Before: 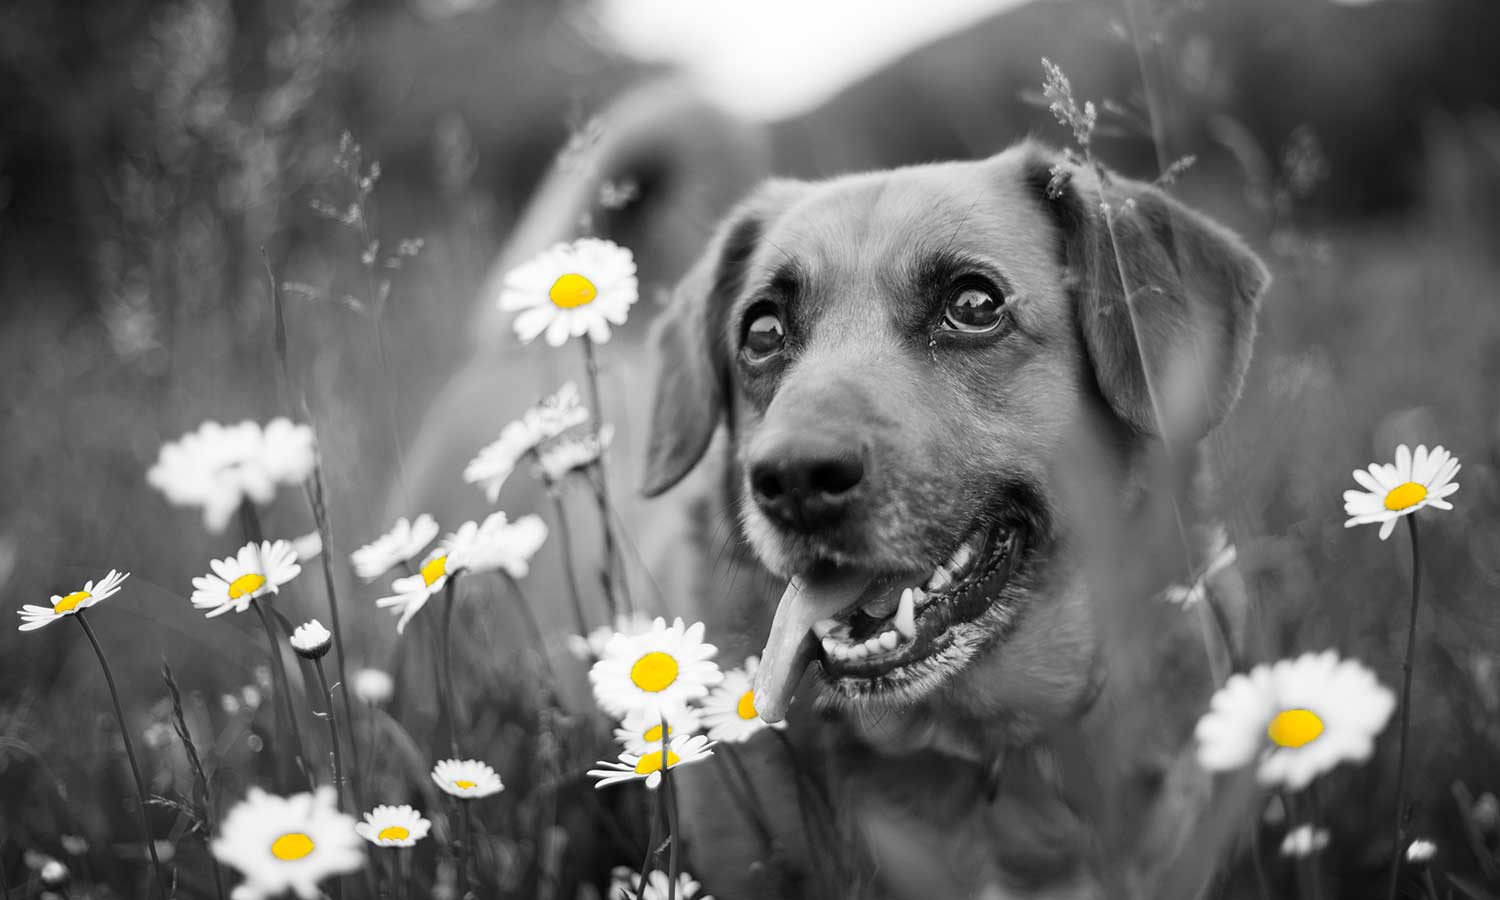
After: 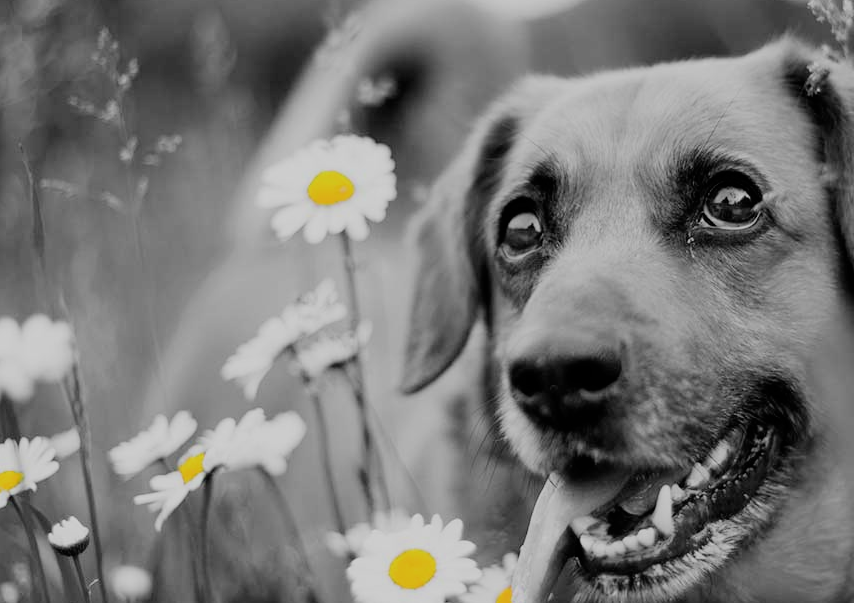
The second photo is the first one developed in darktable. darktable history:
filmic rgb: black relative exposure -7.22 EV, white relative exposure 5.37 EV, hardness 3.03
crop: left 16.187%, top 11.483%, right 26.094%, bottom 20.689%
